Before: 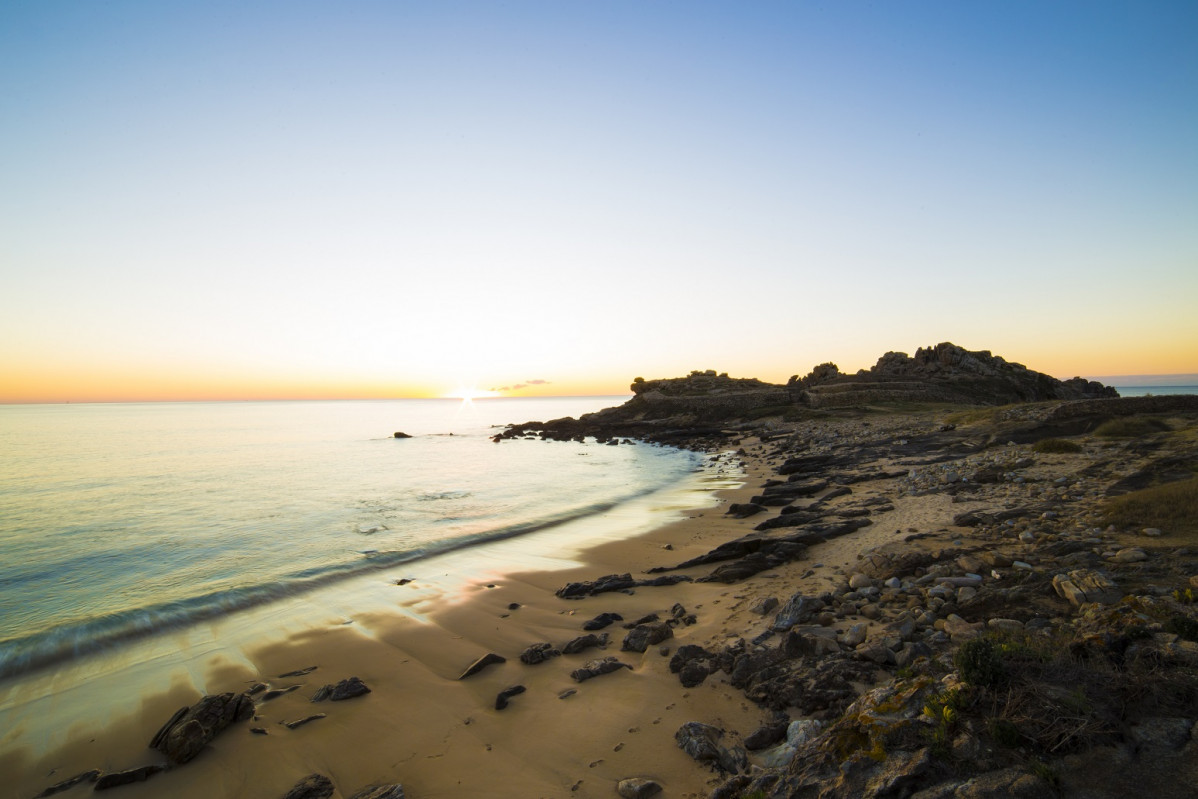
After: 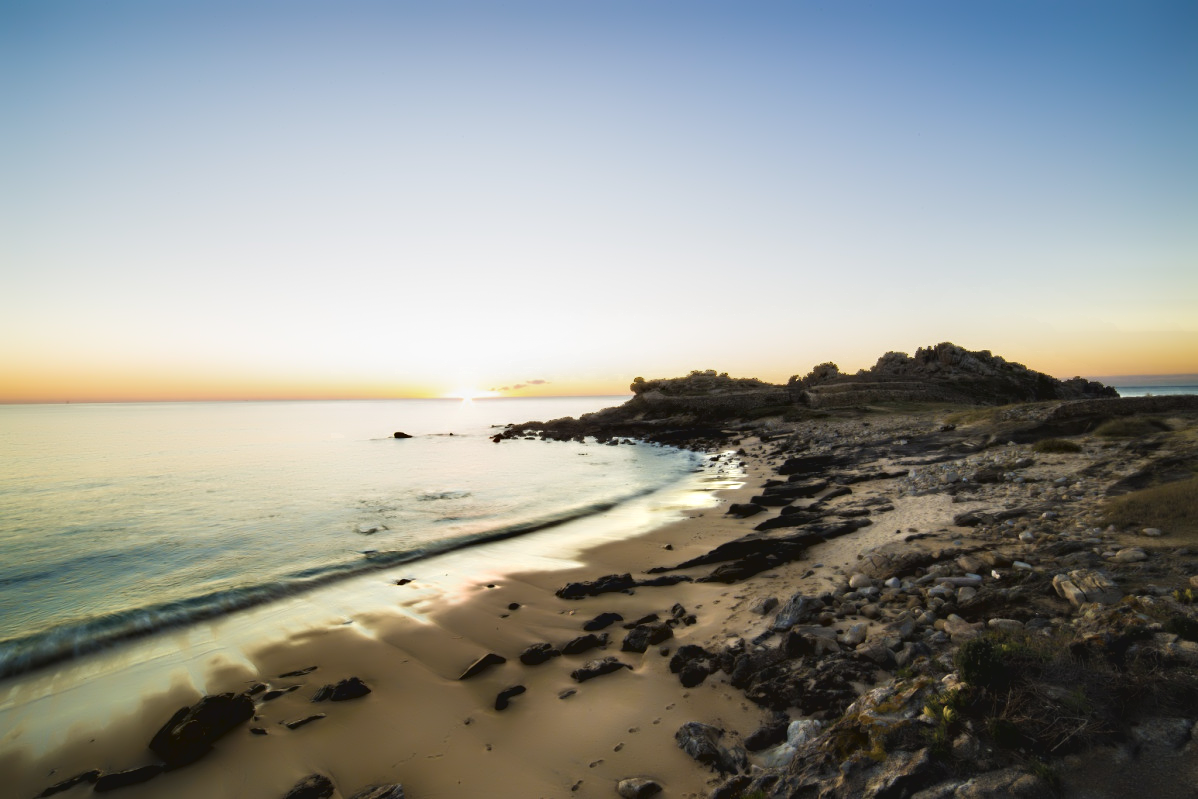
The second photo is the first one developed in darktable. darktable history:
contrast brightness saturation: contrast -0.1, saturation -0.1
exposure: compensate highlight preservation false
contrast equalizer: y [[0.783, 0.666, 0.575, 0.77, 0.556, 0.501], [0.5 ×6], [0.5 ×6], [0, 0.02, 0.272, 0.399, 0.062, 0], [0 ×6]]
